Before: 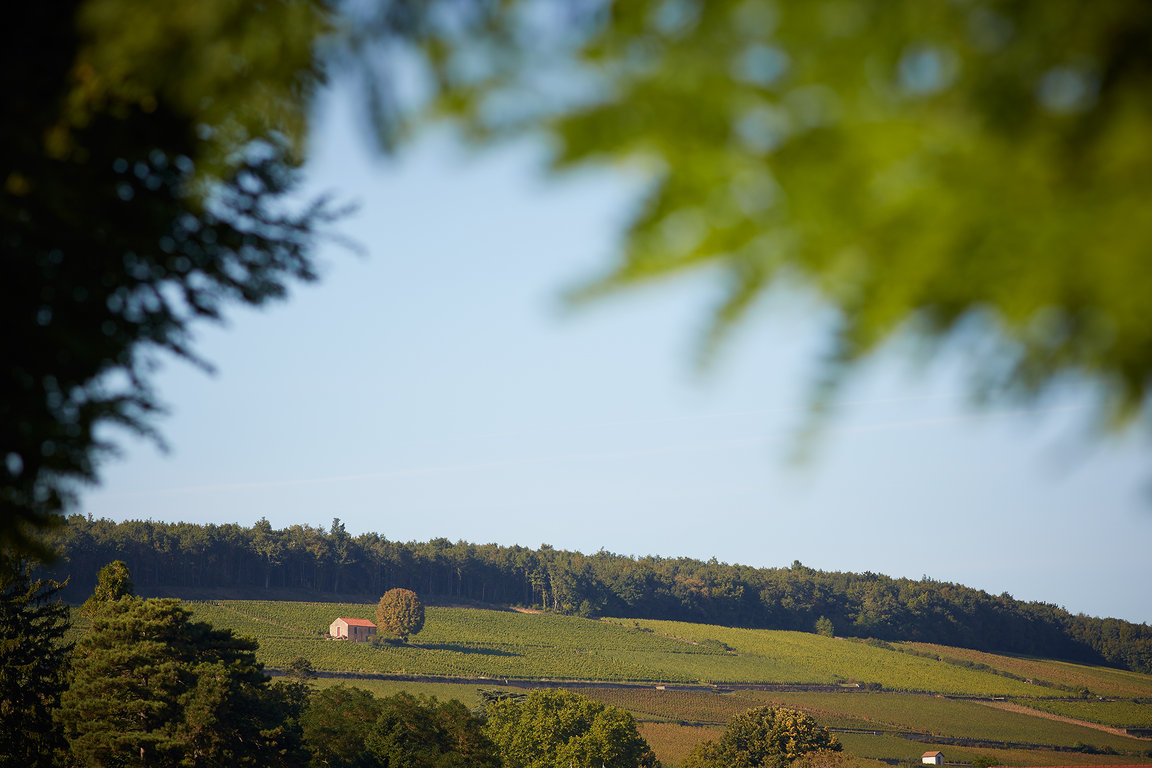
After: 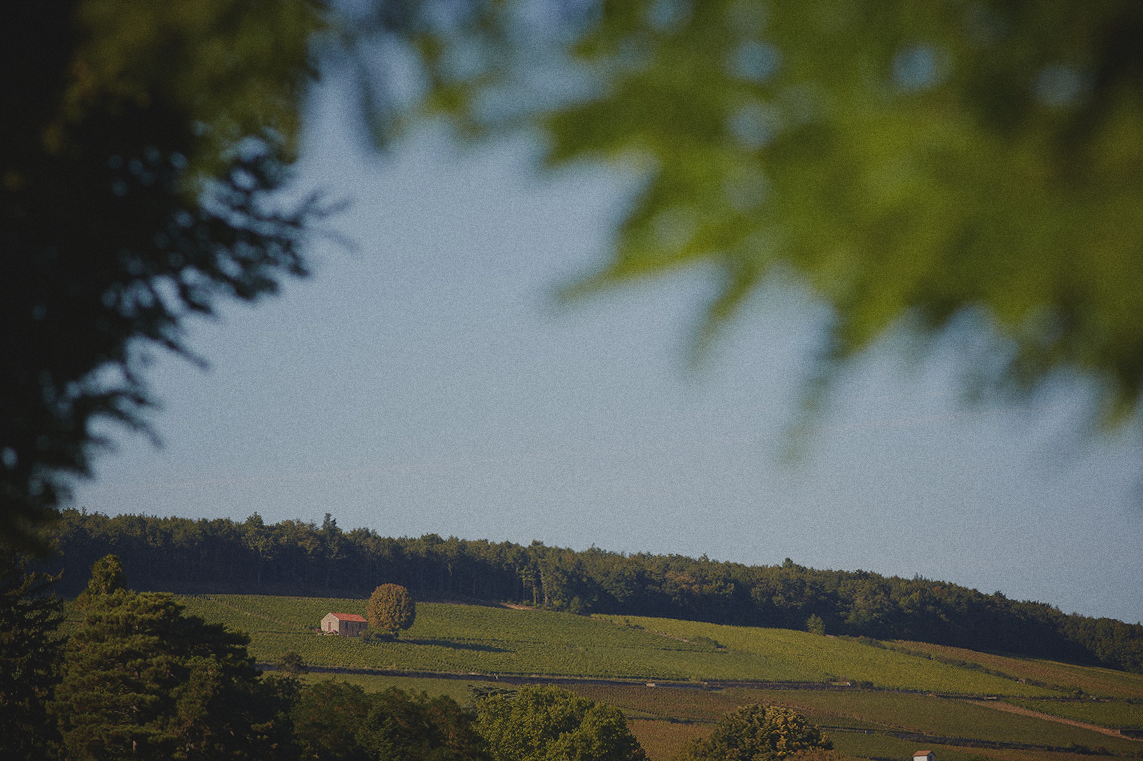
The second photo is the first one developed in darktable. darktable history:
exposure: black level correction -0.016, exposure -1.018 EV, compensate highlight preservation false
grain: coarseness 0.47 ISO
rotate and perspective: rotation 0.192°, lens shift (horizontal) -0.015, crop left 0.005, crop right 0.996, crop top 0.006, crop bottom 0.99
